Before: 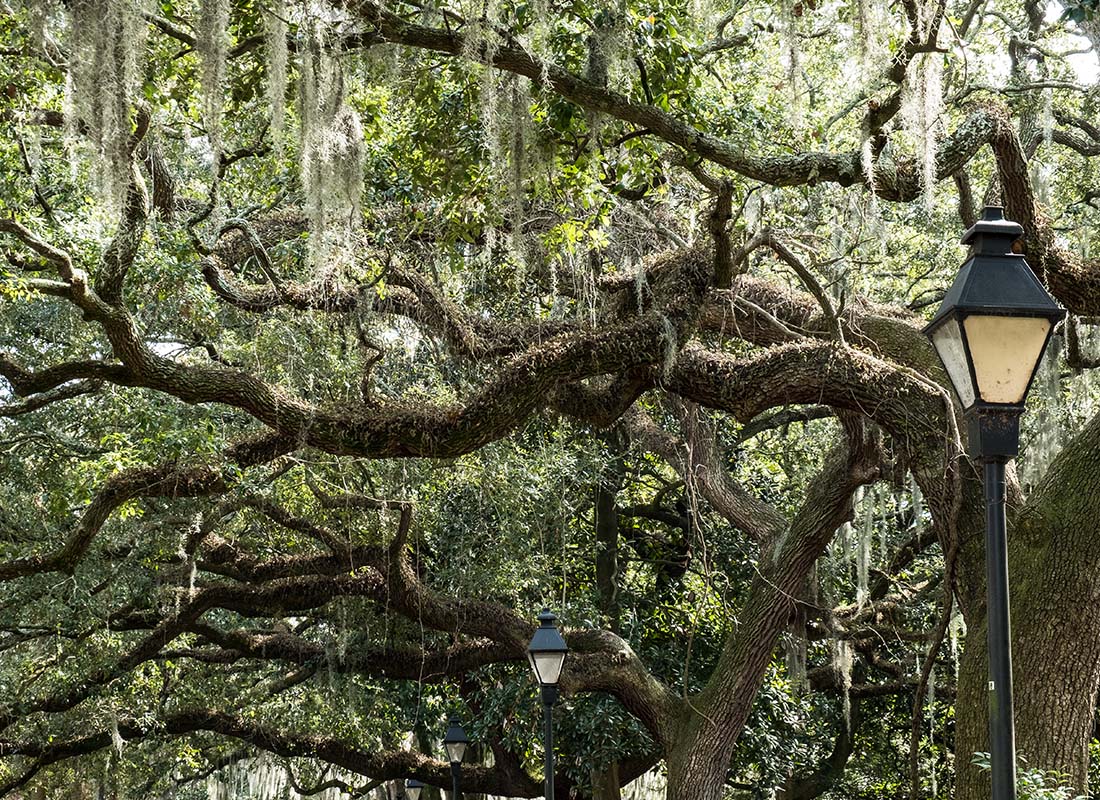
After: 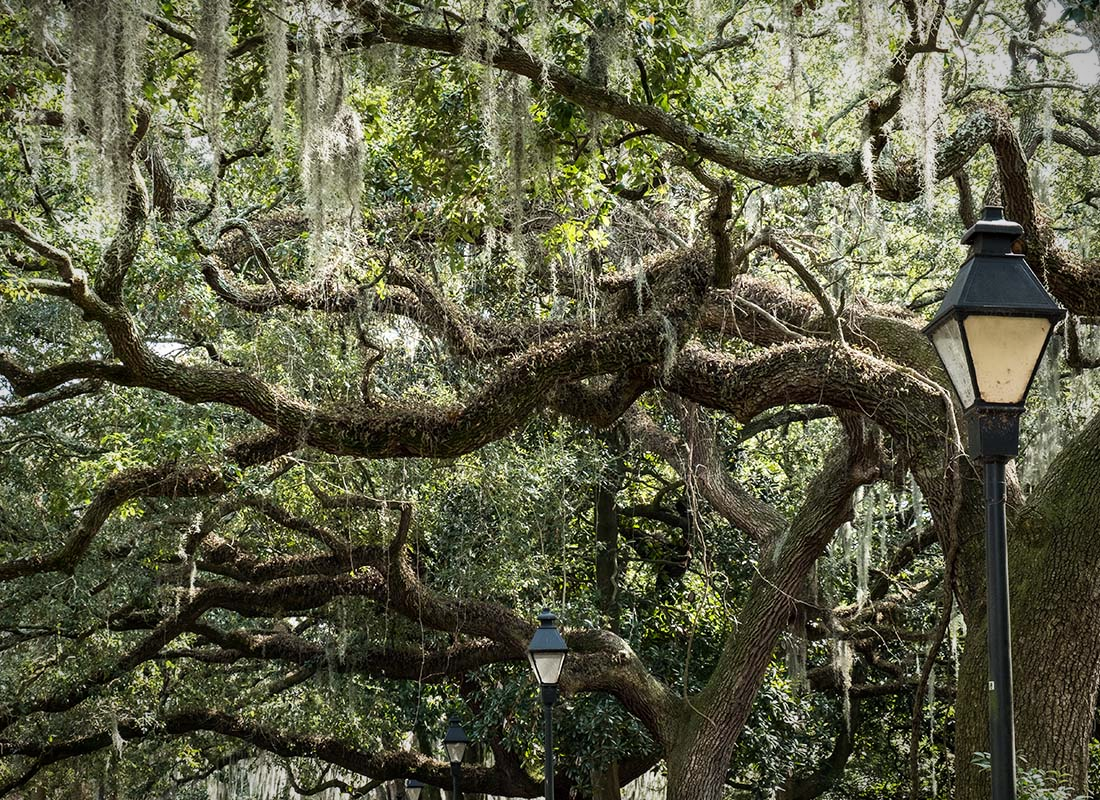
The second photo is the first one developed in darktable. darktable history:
vignetting: fall-off start 67.64%, fall-off radius 67.22%, saturation -0.025, automatic ratio true, unbound false
